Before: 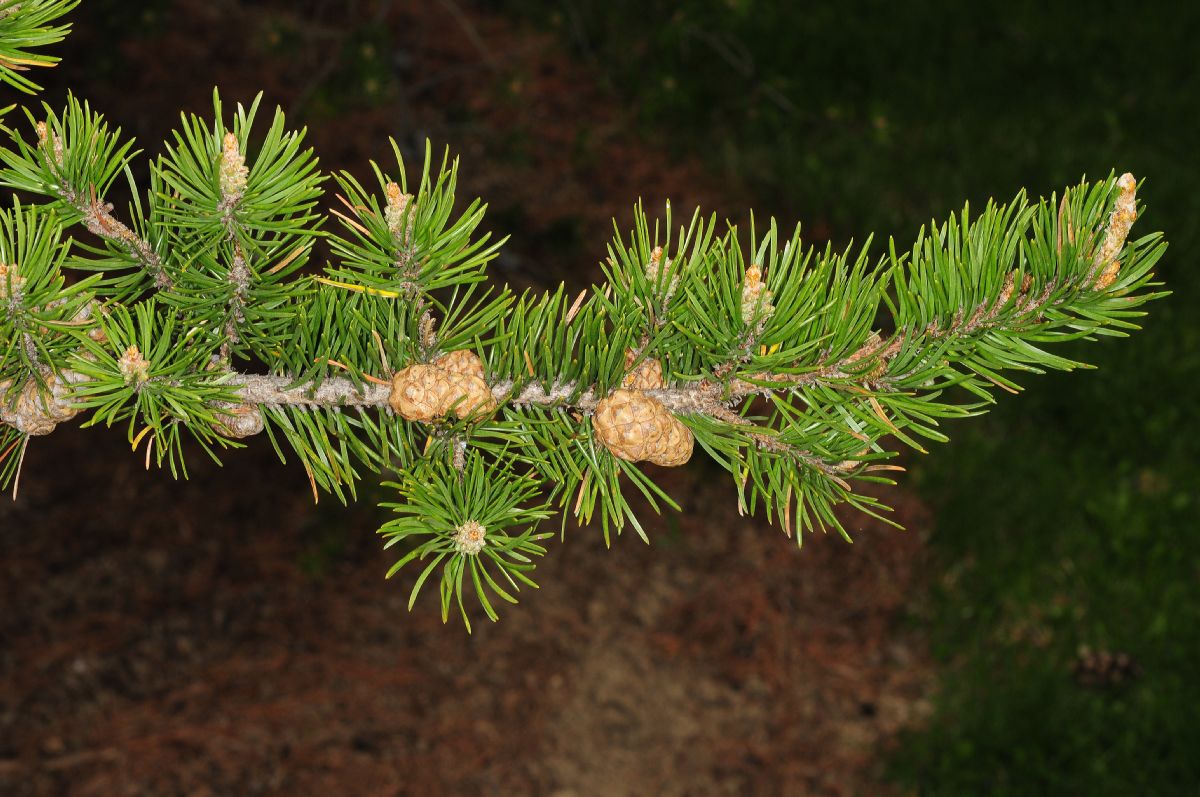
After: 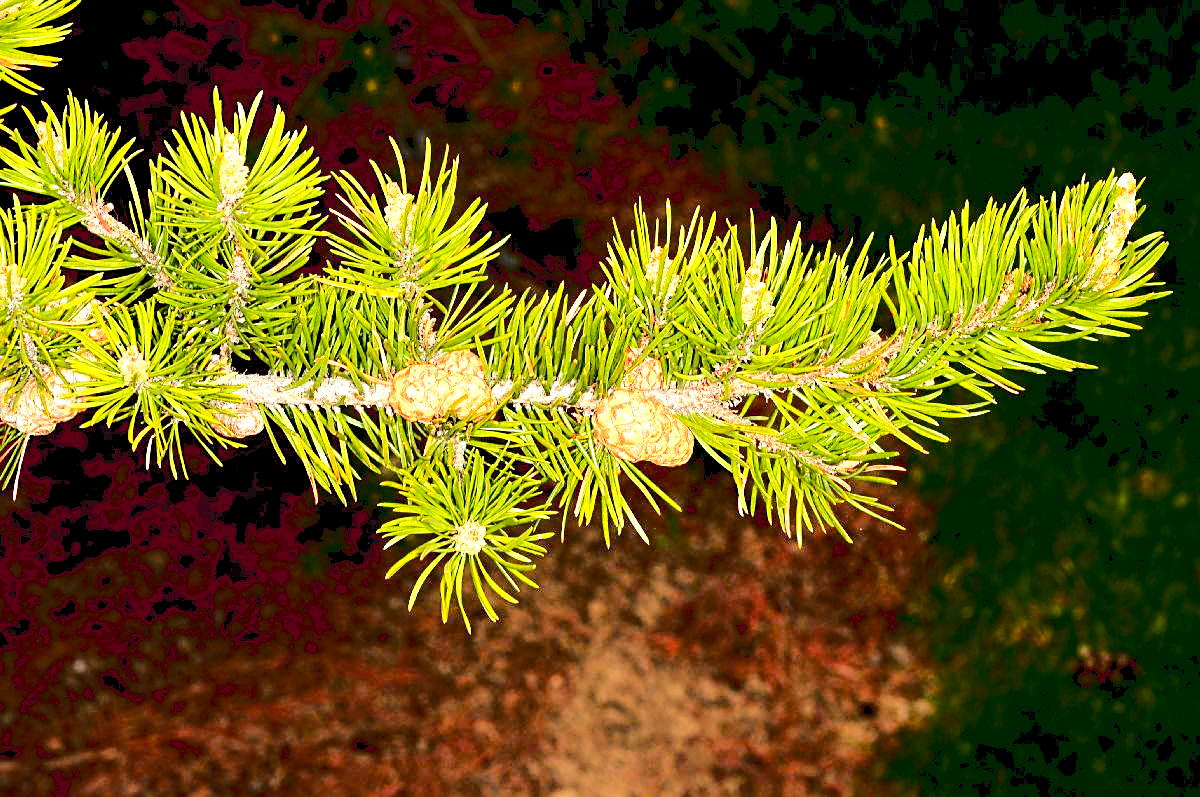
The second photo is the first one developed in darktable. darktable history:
color balance rgb: perceptual saturation grading › global saturation 10.022%
tone equalizer: -8 EV -0.42 EV, -7 EV -0.415 EV, -6 EV -0.336 EV, -5 EV -0.202 EV, -3 EV 0.221 EV, -2 EV 0.309 EV, -1 EV 0.415 EV, +0 EV 0.386 EV
sharpen: on, module defaults
tone curve: curves: ch0 [(0, 0) (0.003, 0.096) (0.011, 0.097) (0.025, 0.096) (0.044, 0.099) (0.069, 0.109) (0.1, 0.129) (0.136, 0.149) (0.177, 0.176) (0.224, 0.22) (0.277, 0.288) (0.335, 0.385) (0.399, 0.49) (0.468, 0.581) (0.543, 0.661) (0.623, 0.729) (0.709, 0.79) (0.801, 0.849) (0.898, 0.912) (1, 1)], color space Lab, linked channels
exposure: black level correction 0.01, exposure 1 EV, compensate exposure bias true, compensate highlight preservation false
color zones: curves: ch1 [(0.235, 0.558) (0.75, 0.5)]; ch2 [(0.25, 0.462) (0.749, 0.457)]
